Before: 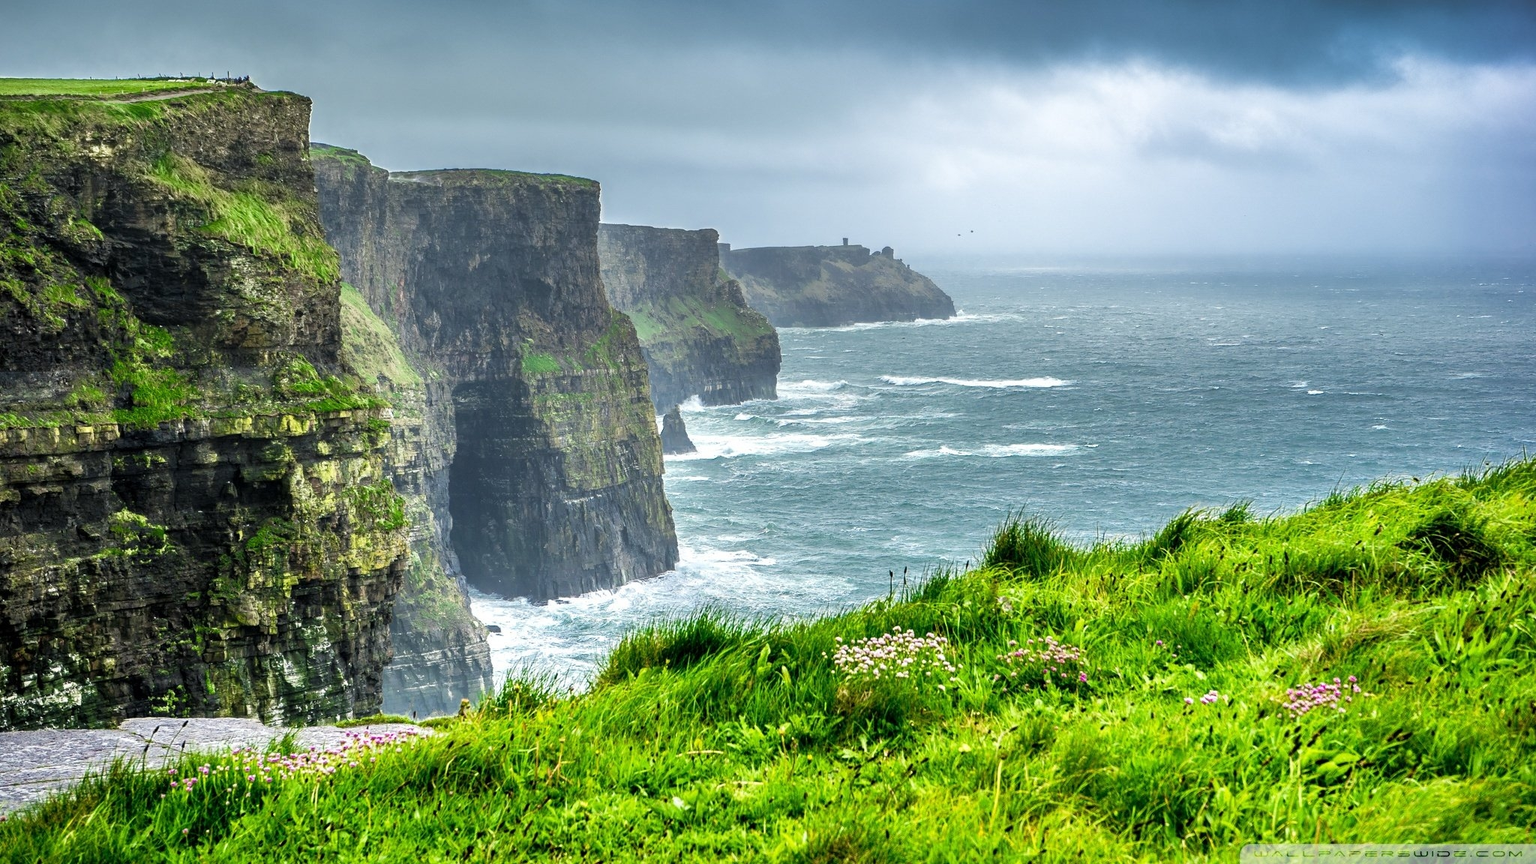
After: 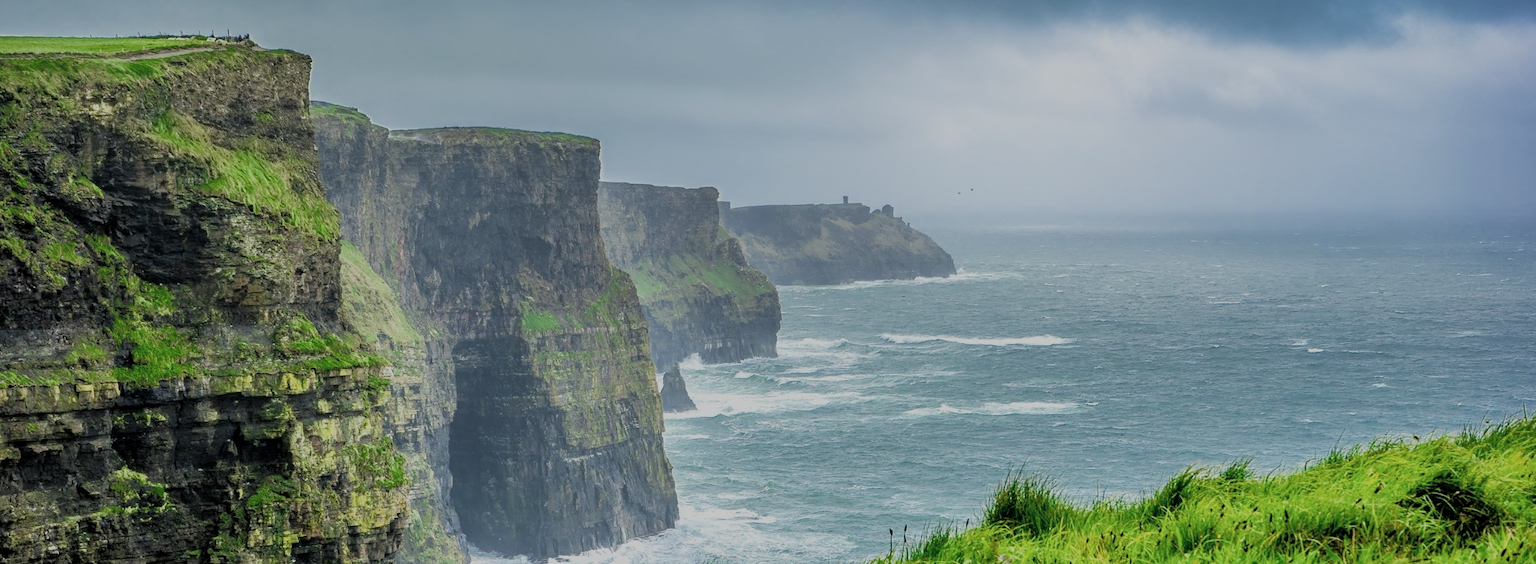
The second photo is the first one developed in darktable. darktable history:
crop and rotate: top 4.945%, bottom 29.704%
exposure: exposure -0.055 EV, compensate exposure bias true, compensate highlight preservation false
filmic rgb: middle gray luminance 4.27%, black relative exposure -12.96 EV, white relative exposure 5.04 EV, target black luminance 0%, hardness 5.17, latitude 59.56%, contrast 0.77, highlights saturation mix 4.37%, shadows ↔ highlights balance 26.2%
